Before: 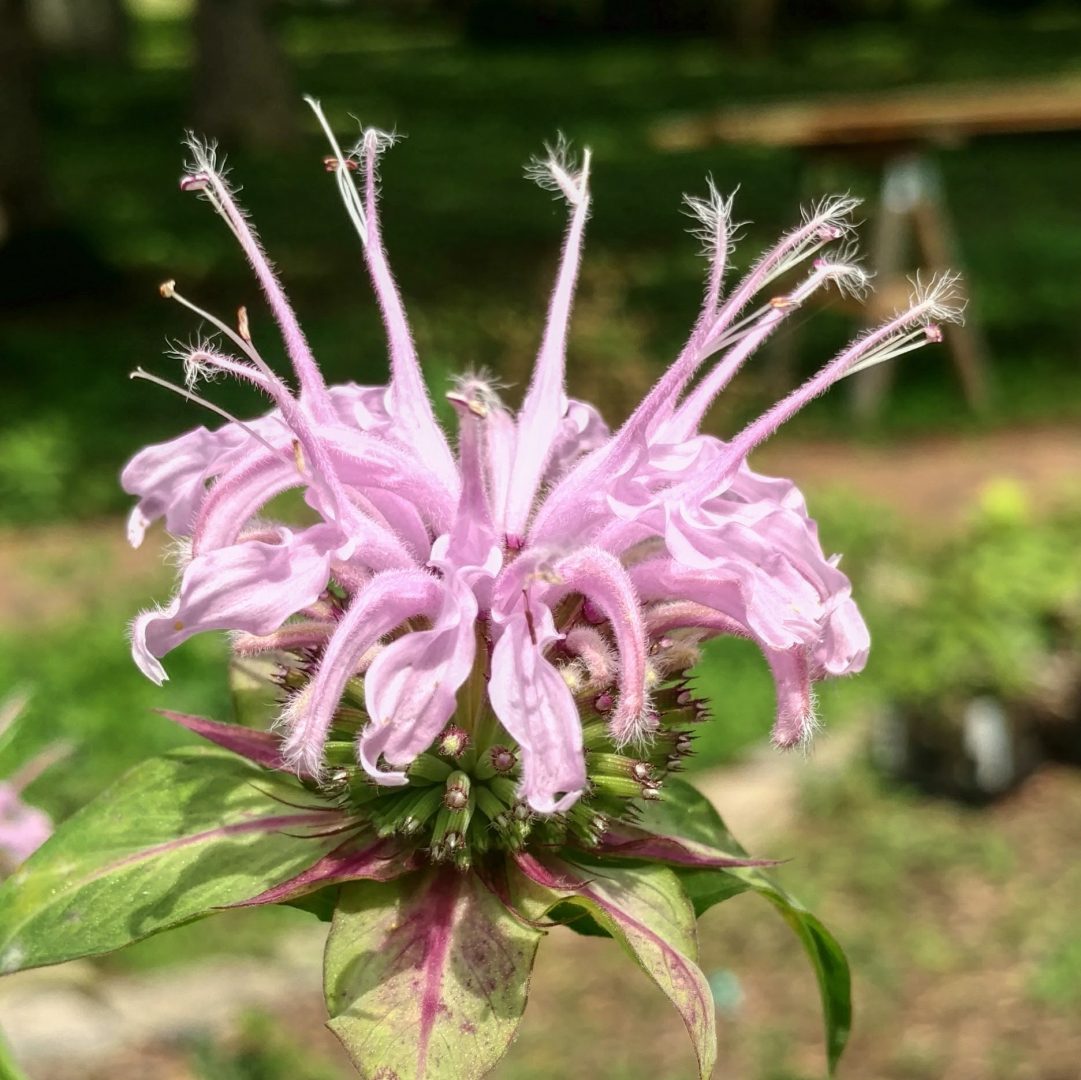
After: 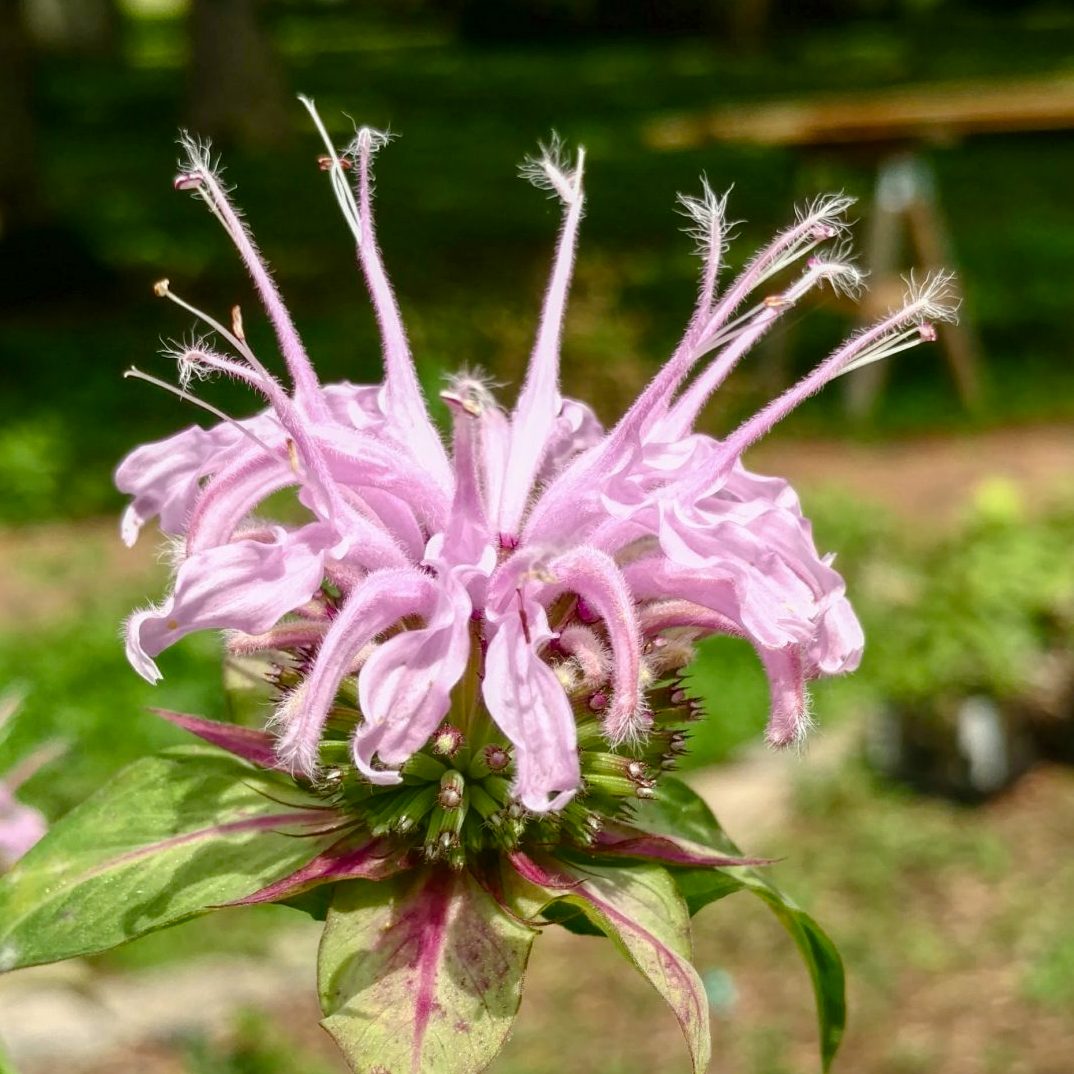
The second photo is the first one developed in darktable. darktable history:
crop and rotate: left 0.614%, top 0.179%, bottom 0.309%
color balance rgb: perceptual saturation grading › global saturation 20%, perceptual saturation grading › highlights -25%, perceptual saturation grading › shadows 25%
